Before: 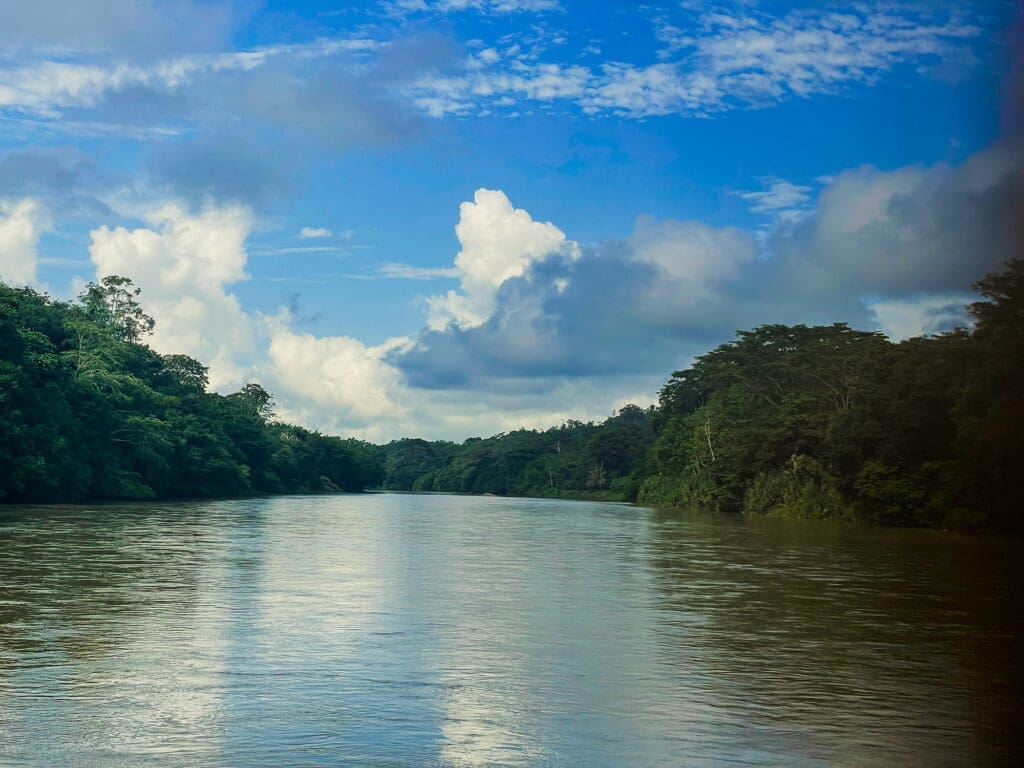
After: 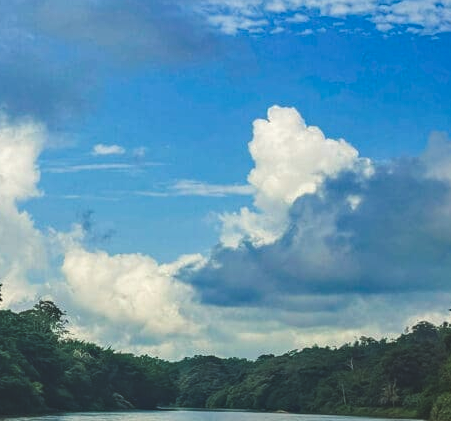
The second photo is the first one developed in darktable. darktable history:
local contrast: on, module defaults
haze removal: strength 0.29, distance 0.25, compatibility mode true, adaptive false
exposure: black level correction -0.023, exposure -0.039 EV, compensate highlight preservation false
crop: left 20.248%, top 10.86%, right 35.675%, bottom 34.321%
